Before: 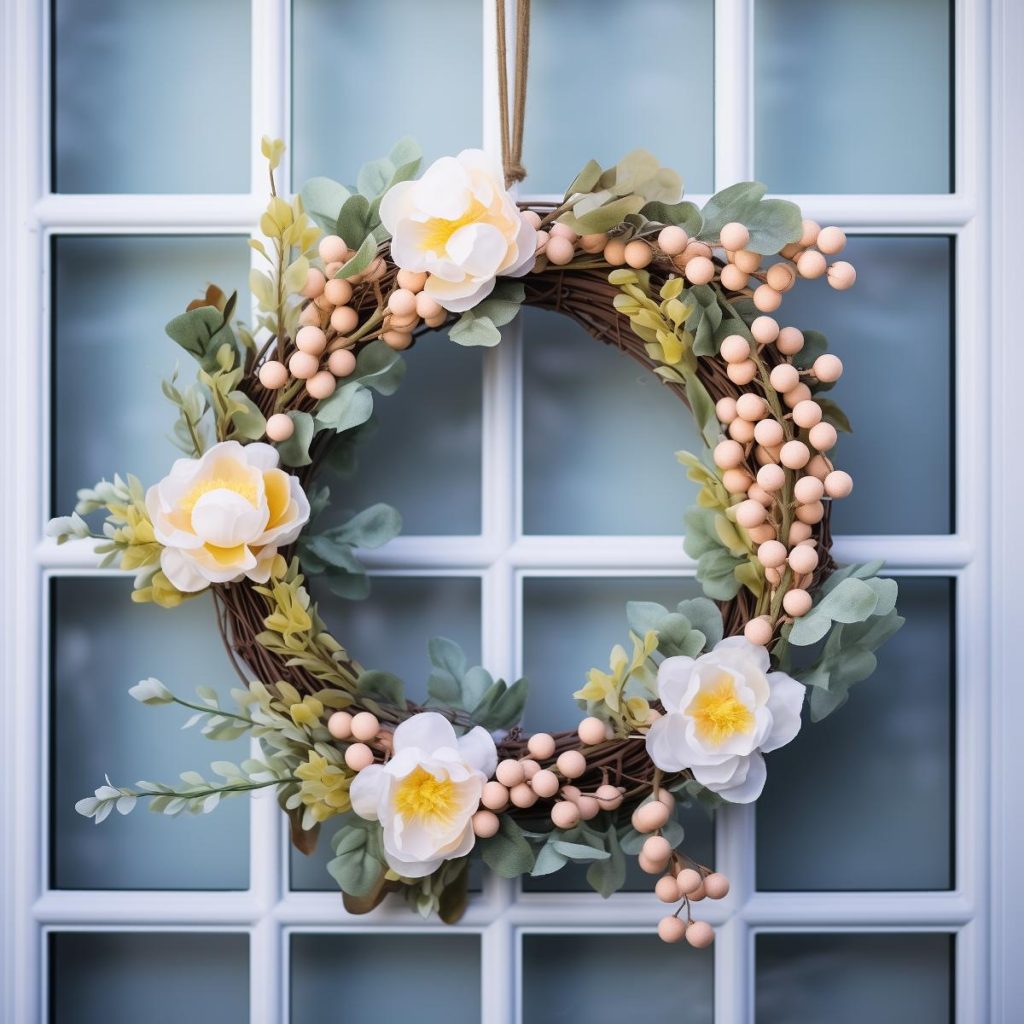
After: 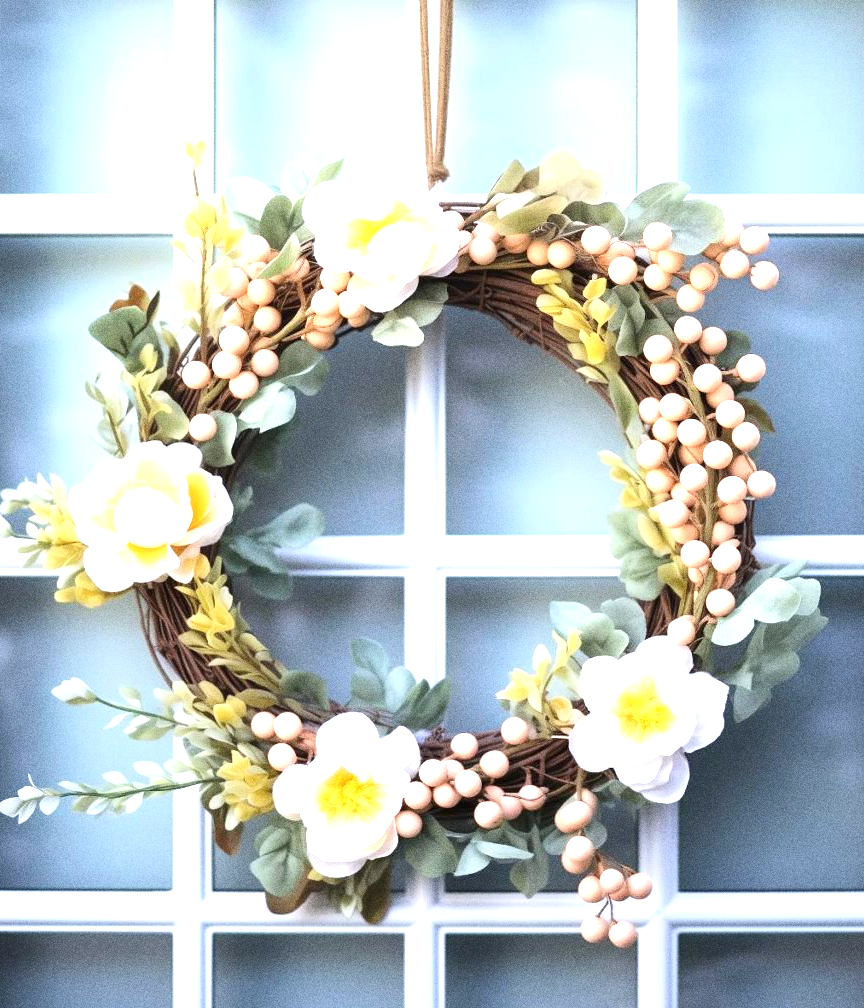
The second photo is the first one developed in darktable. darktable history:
crop: left 7.598%, right 7.873%
grain: coarseness 0.09 ISO, strength 40%
exposure: exposure 1.2 EV, compensate highlight preservation false
